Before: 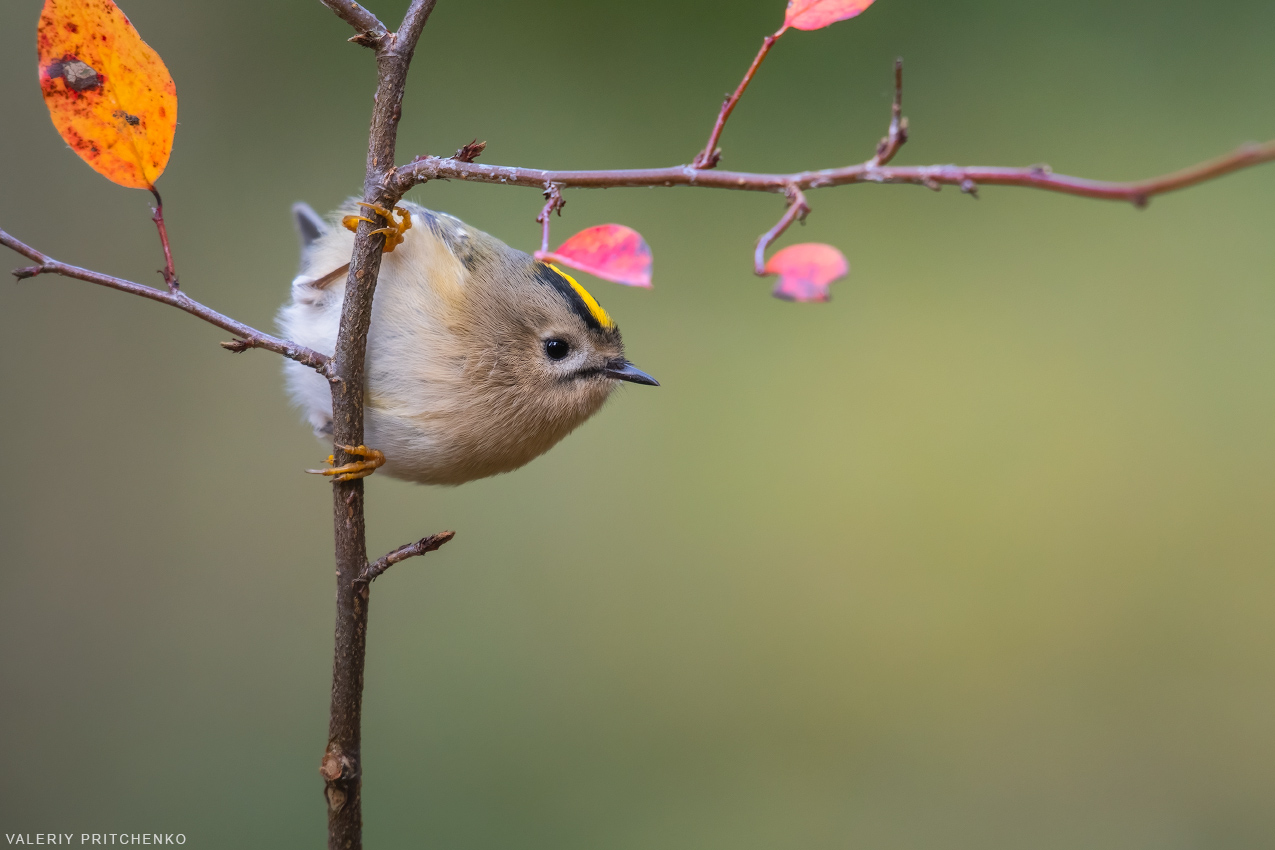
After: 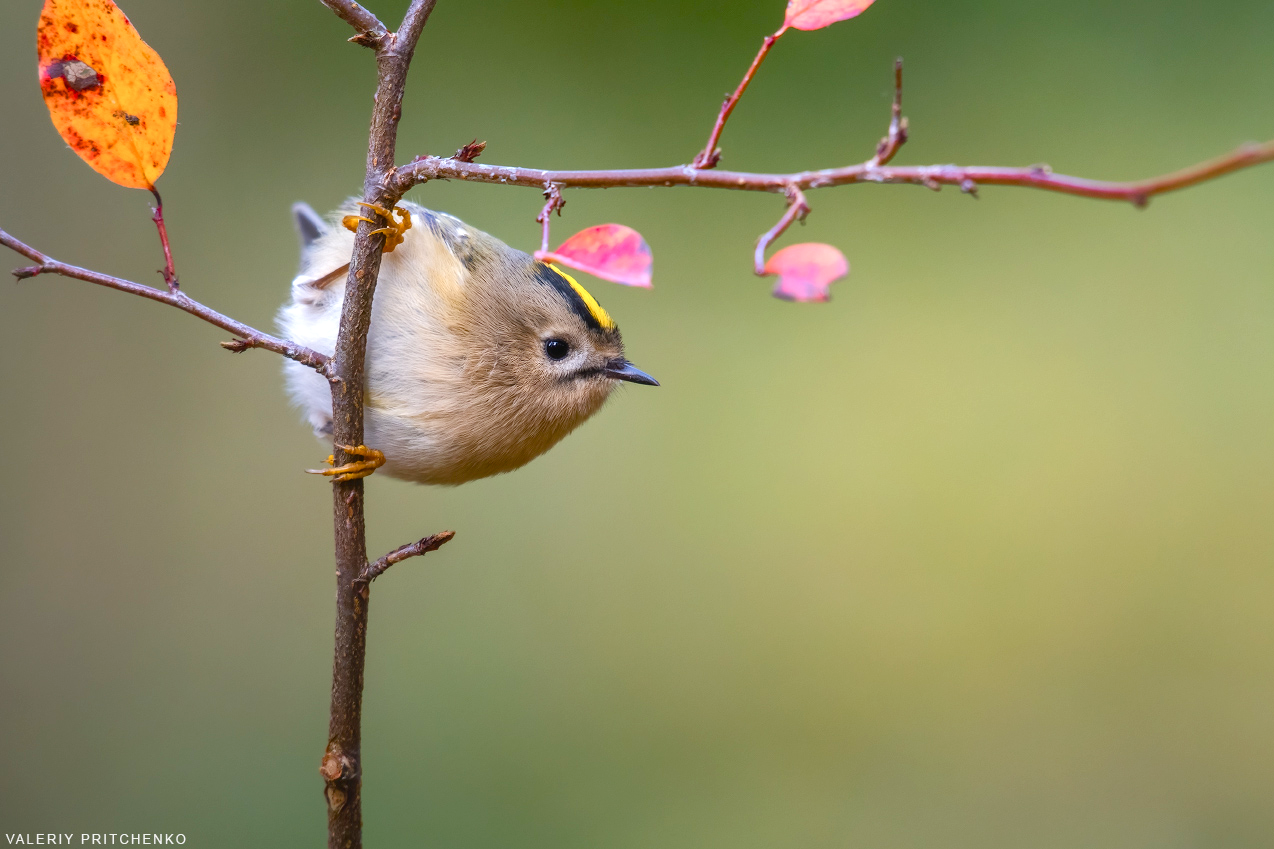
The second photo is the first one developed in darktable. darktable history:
color balance rgb: perceptual saturation grading › global saturation 25%, perceptual saturation grading › highlights -50%, perceptual saturation grading › shadows 30%, perceptual brilliance grading › global brilliance 12%, global vibrance 20%
